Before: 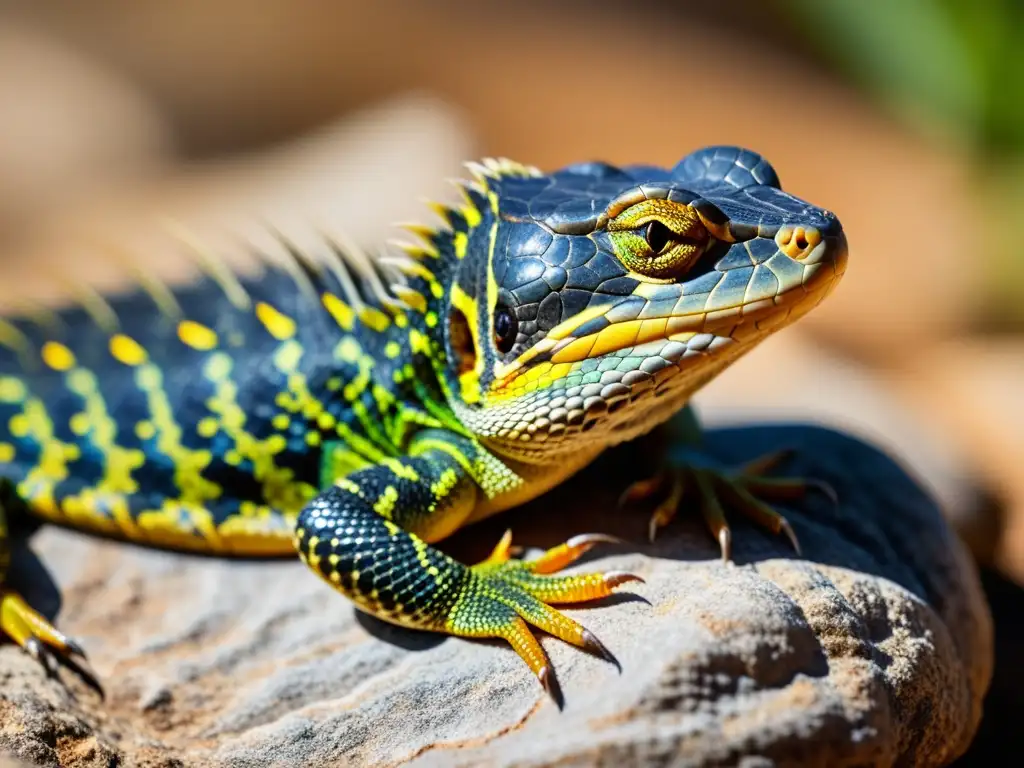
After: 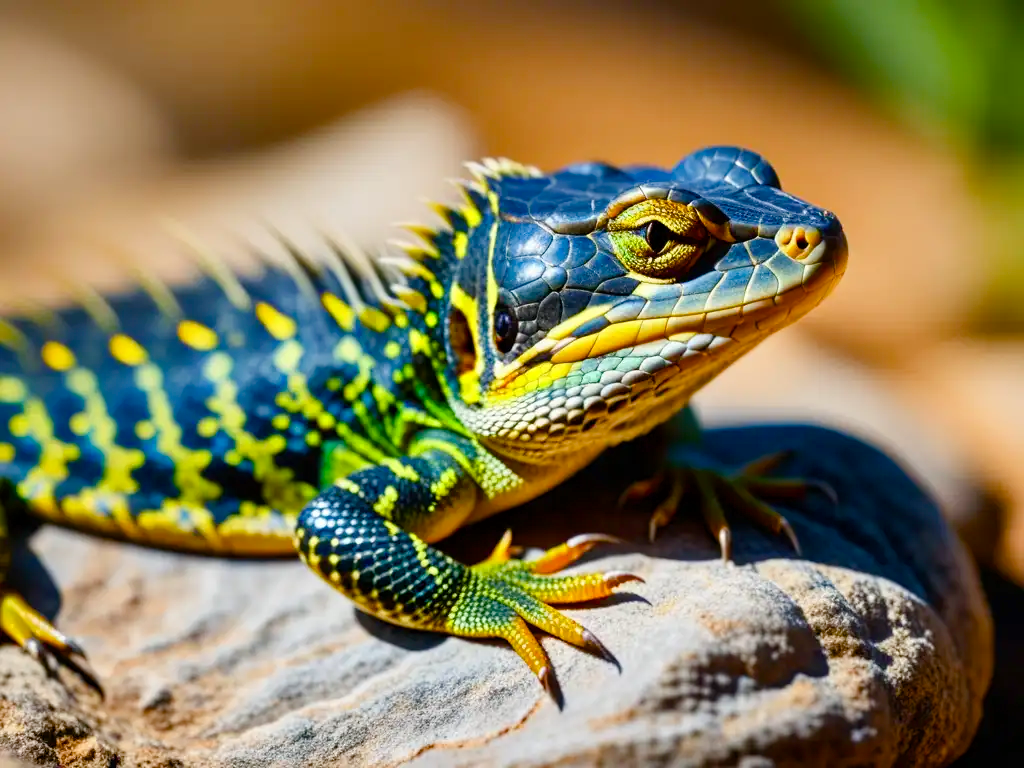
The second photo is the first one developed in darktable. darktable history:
color balance rgb: shadows lift › hue 86.64°, perceptual saturation grading › global saturation 20%, perceptual saturation grading › highlights -25.724%, perceptual saturation grading › shadows 49.747%, global vibrance 20%
